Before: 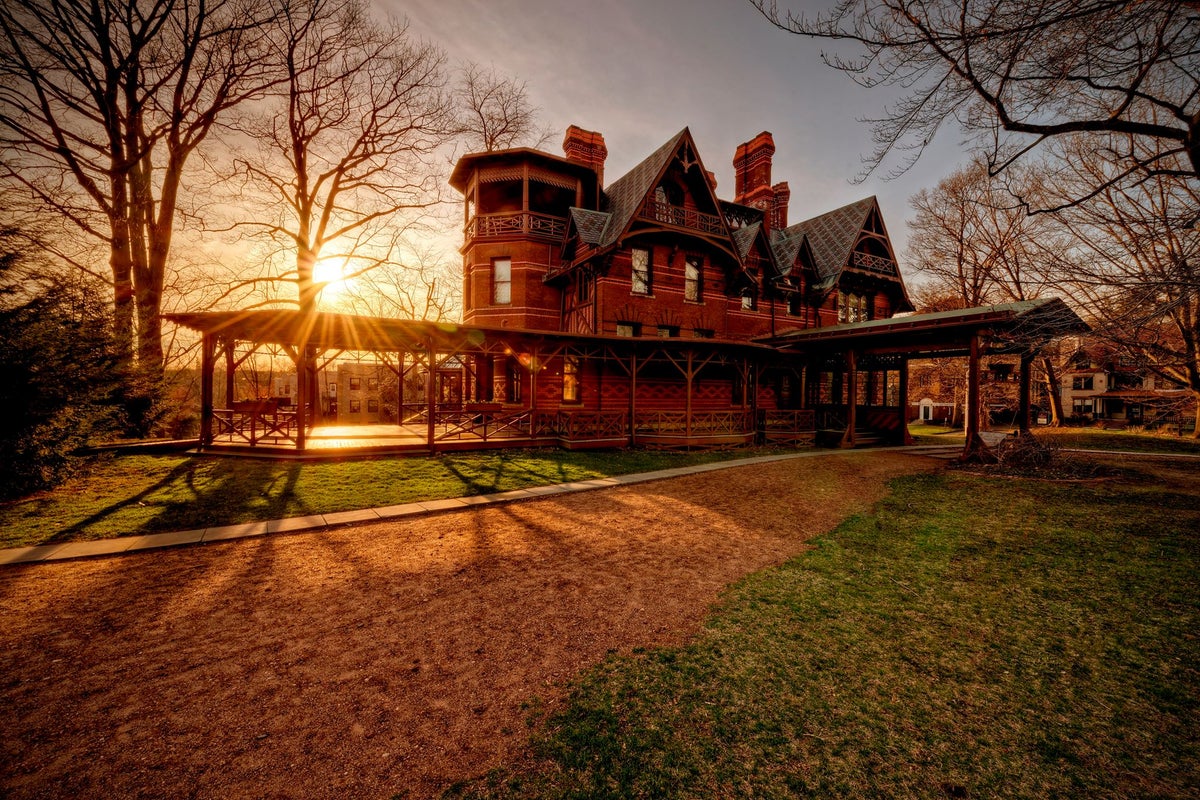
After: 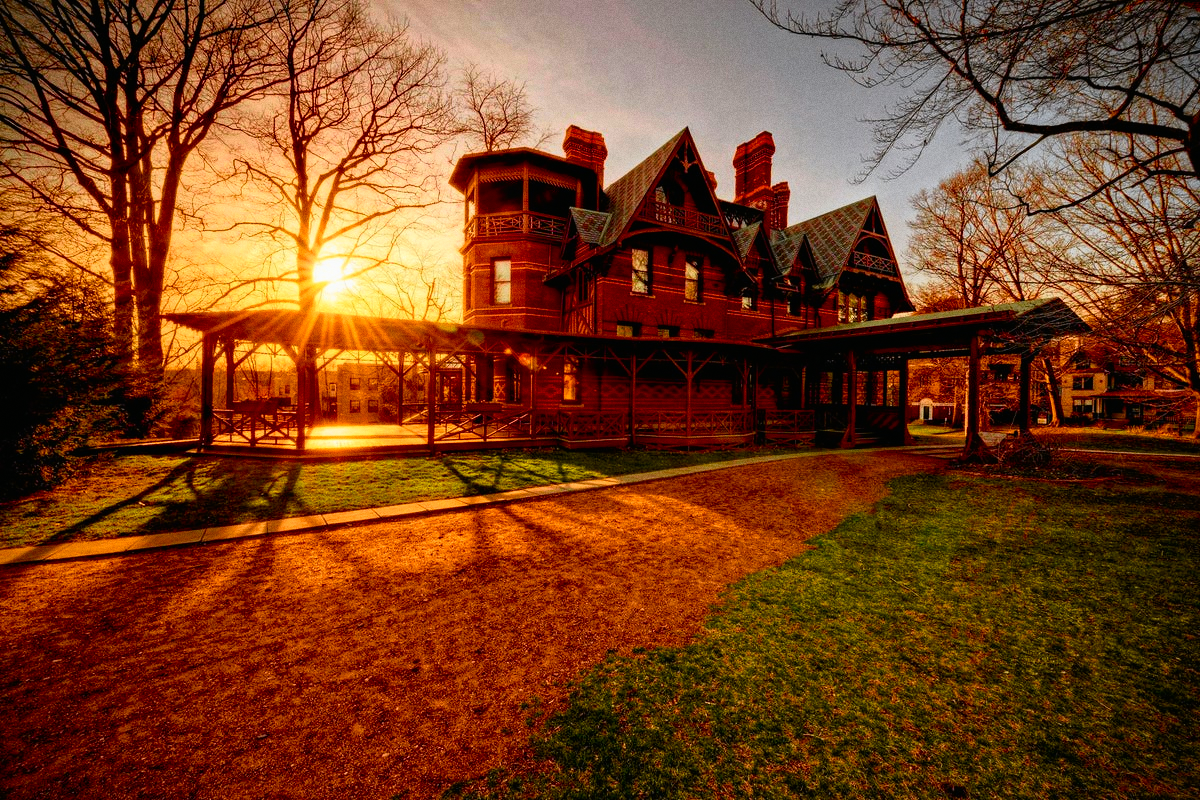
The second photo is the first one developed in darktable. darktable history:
grain: coarseness 0.09 ISO
tone curve: curves: ch0 [(0, 0.006) (0.037, 0.022) (0.123, 0.105) (0.19, 0.173) (0.277, 0.279) (0.474, 0.517) (0.597, 0.662) (0.687, 0.774) (0.855, 0.891) (1, 0.982)]; ch1 [(0, 0) (0.243, 0.245) (0.422, 0.415) (0.493, 0.495) (0.508, 0.503) (0.544, 0.552) (0.557, 0.582) (0.626, 0.672) (0.694, 0.732) (1, 1)]; ch2 [(0, 0) (0.249, 0.216) (0.356, 0.329) (0.424, 0.442) (0.476, 0.483) (0.498, 0.5) (0.517, 0.519) (0.532, 0.539) (0.562, 0.596) (0.614, 0.662) (0.706, 0.757) (0.808, 0.809) (0.991, 0.968)], color space Lab, independent channels, preserve colors none
bloom: size 9%, threshold 100%, strength 7%
color balance rgb: perceptual saturation grading › global saturation 30%, global vibrance 10%
